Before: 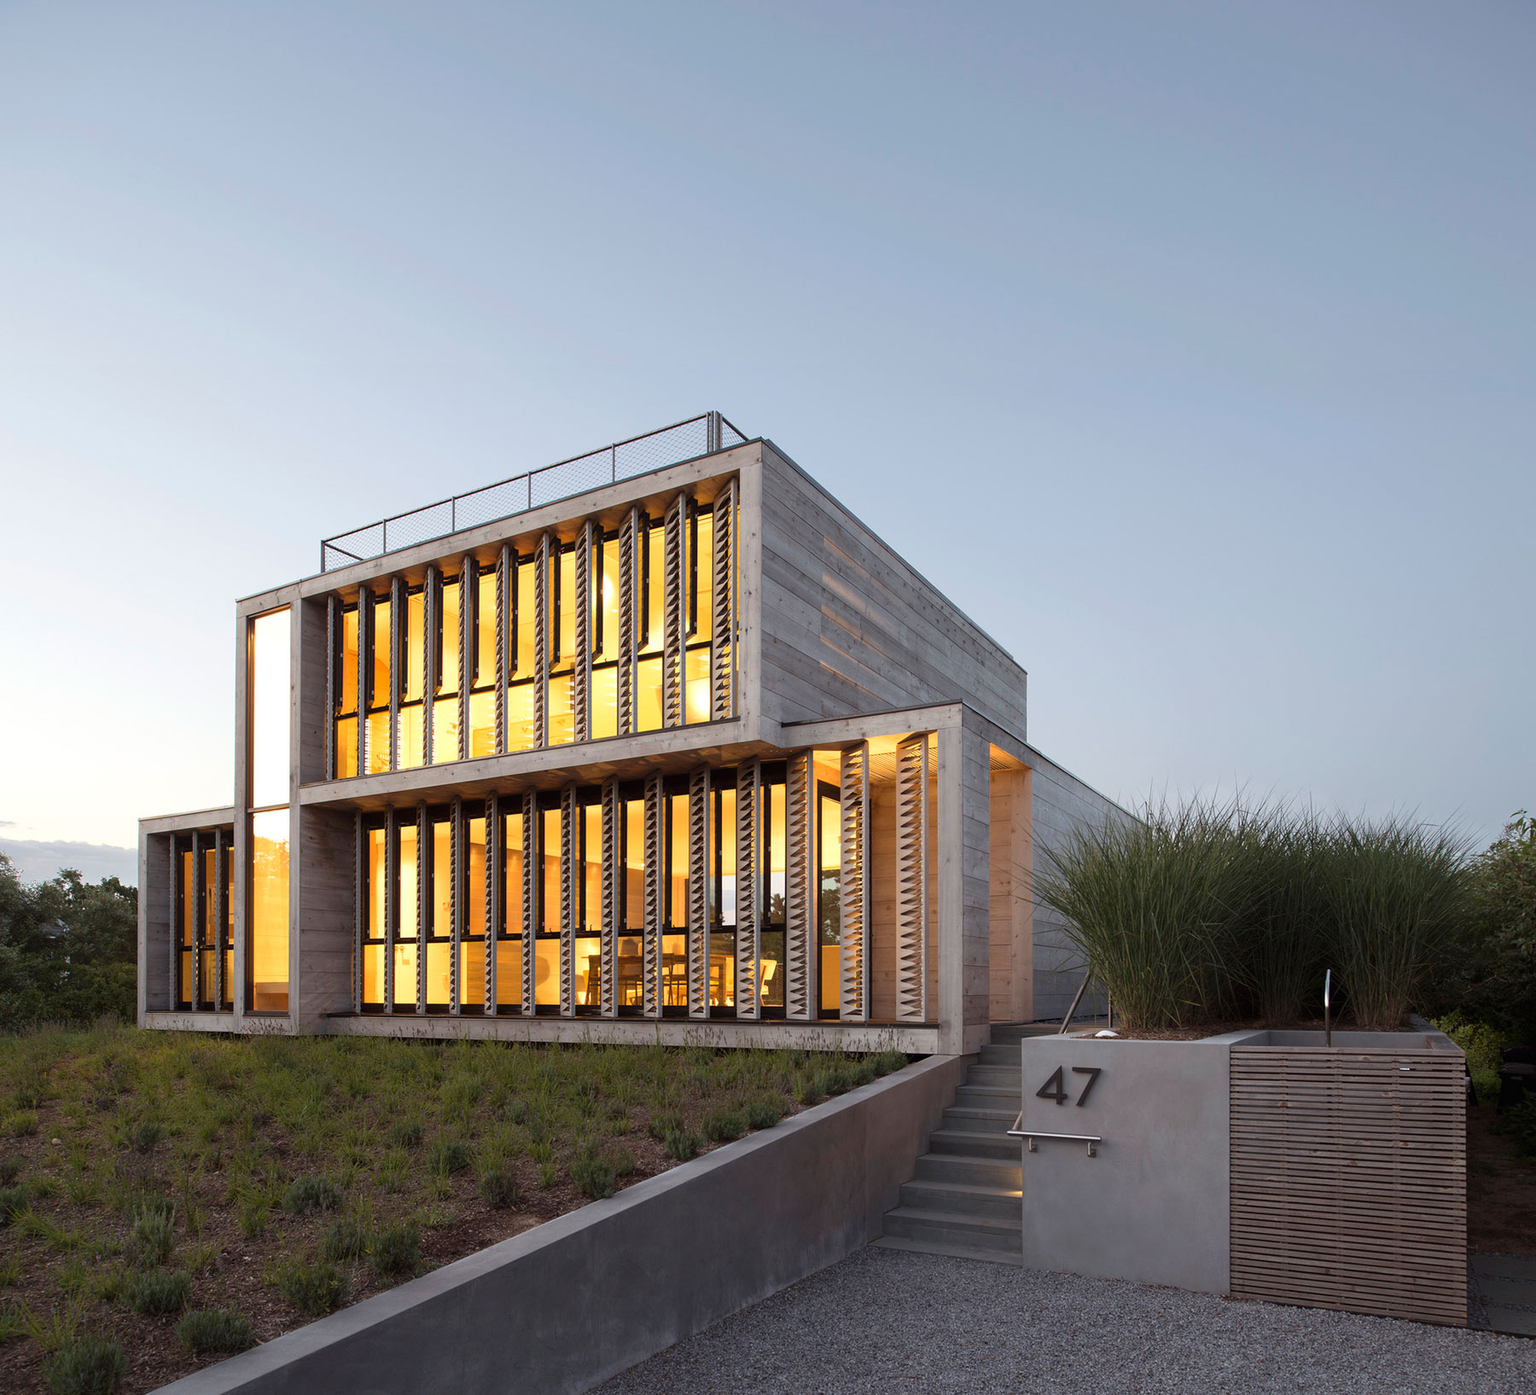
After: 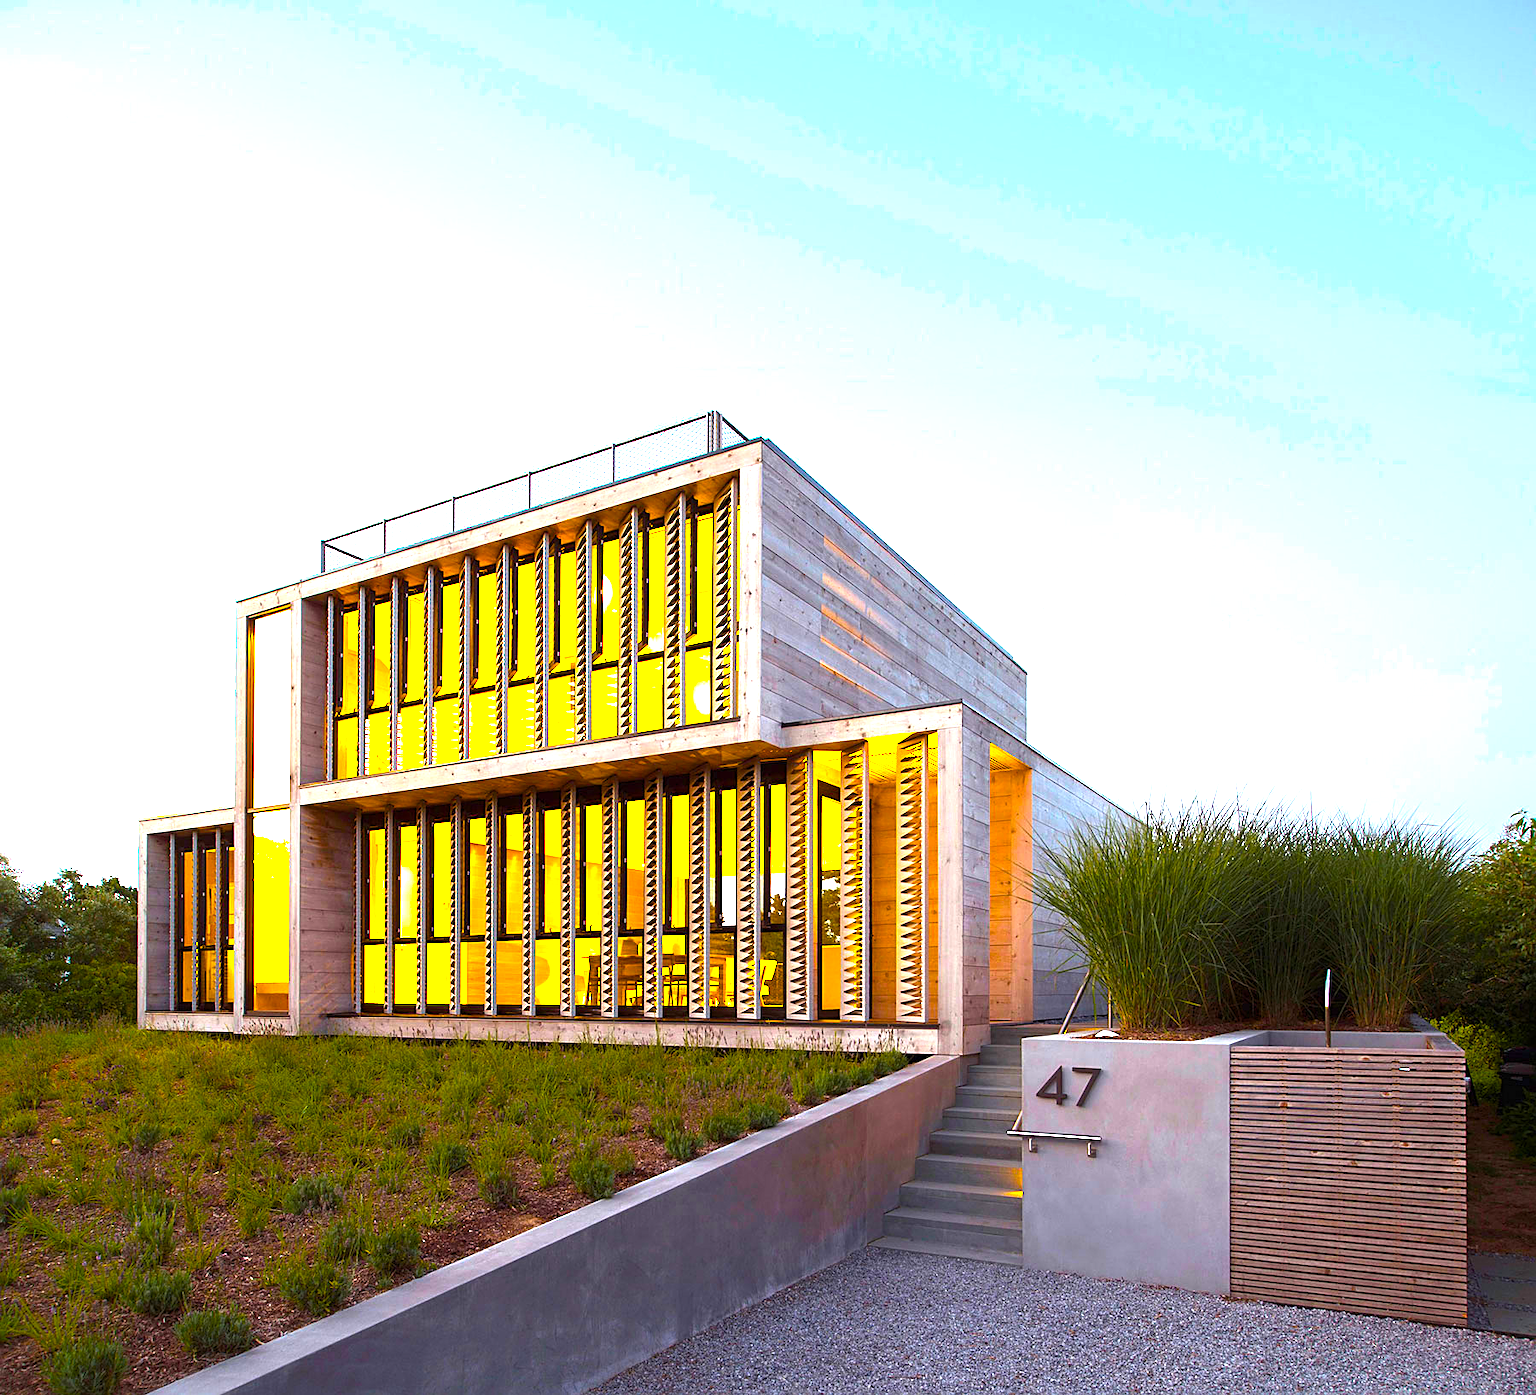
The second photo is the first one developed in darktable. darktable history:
color balance rgb: linear chroma grading › global chroma 20%, perceptual saturation grading › global saturation 65%, perceptual saturation grading › highlights 50%, perceptual saturation grading › shadows 30%, perceptual brilliance grading › global brilliance 12%, perceptual brilliance grading › highlights 15%, global vibrance 20%
exposure: exposure 0.648 EV, compensate highlight preservation false
sharpen: on, module defaults
